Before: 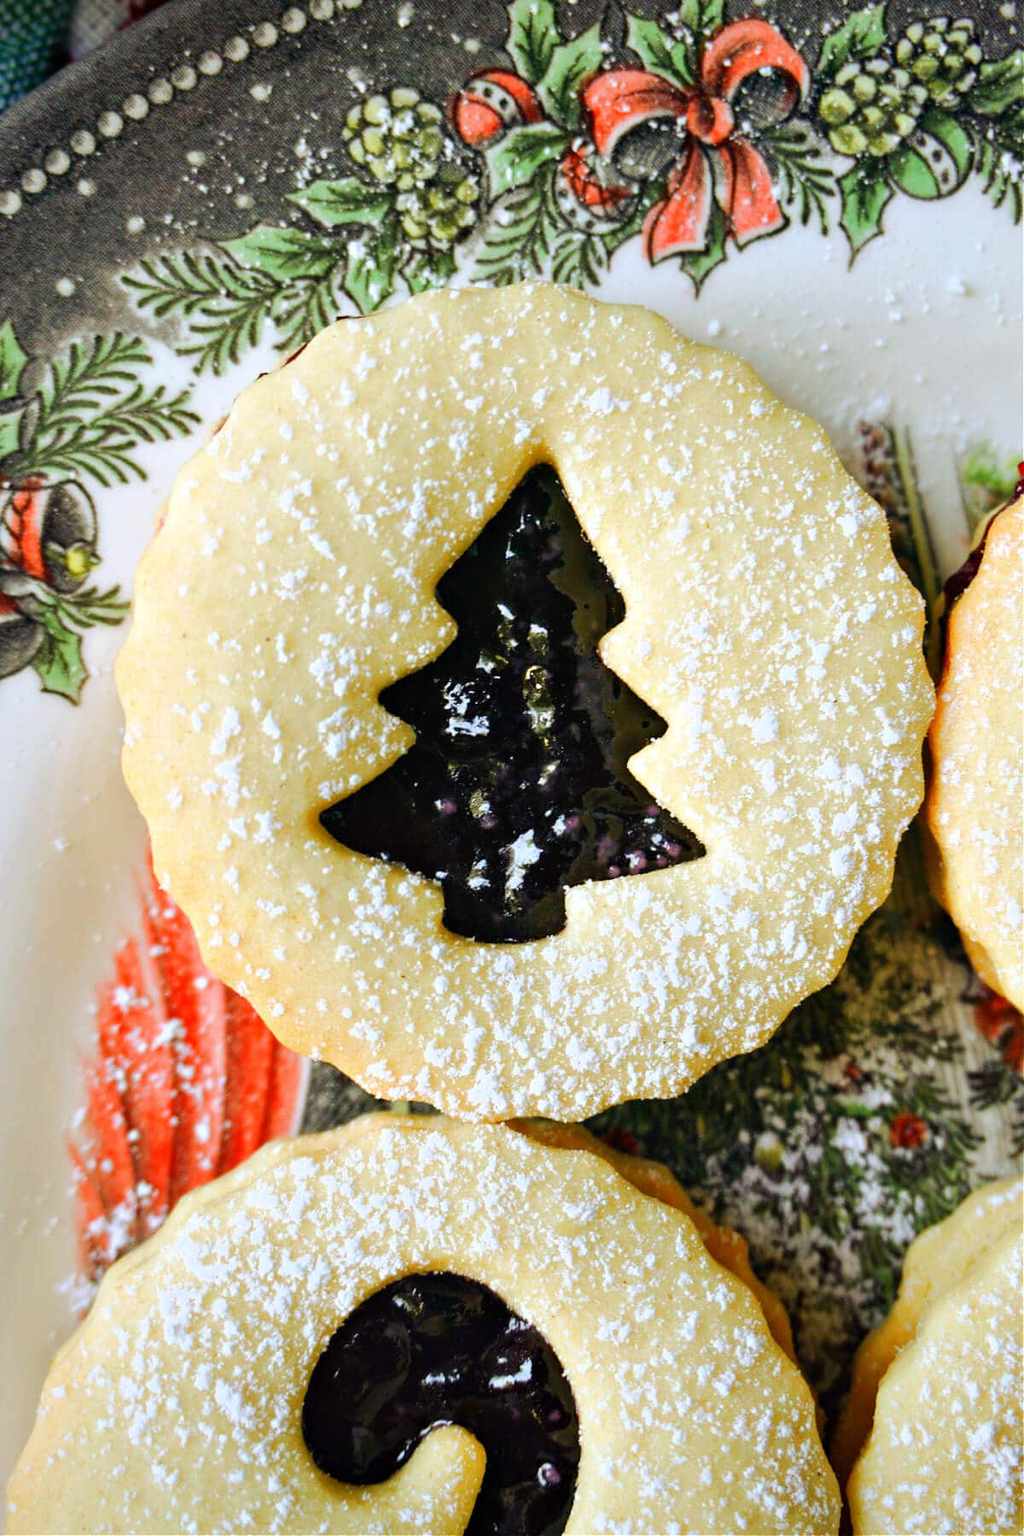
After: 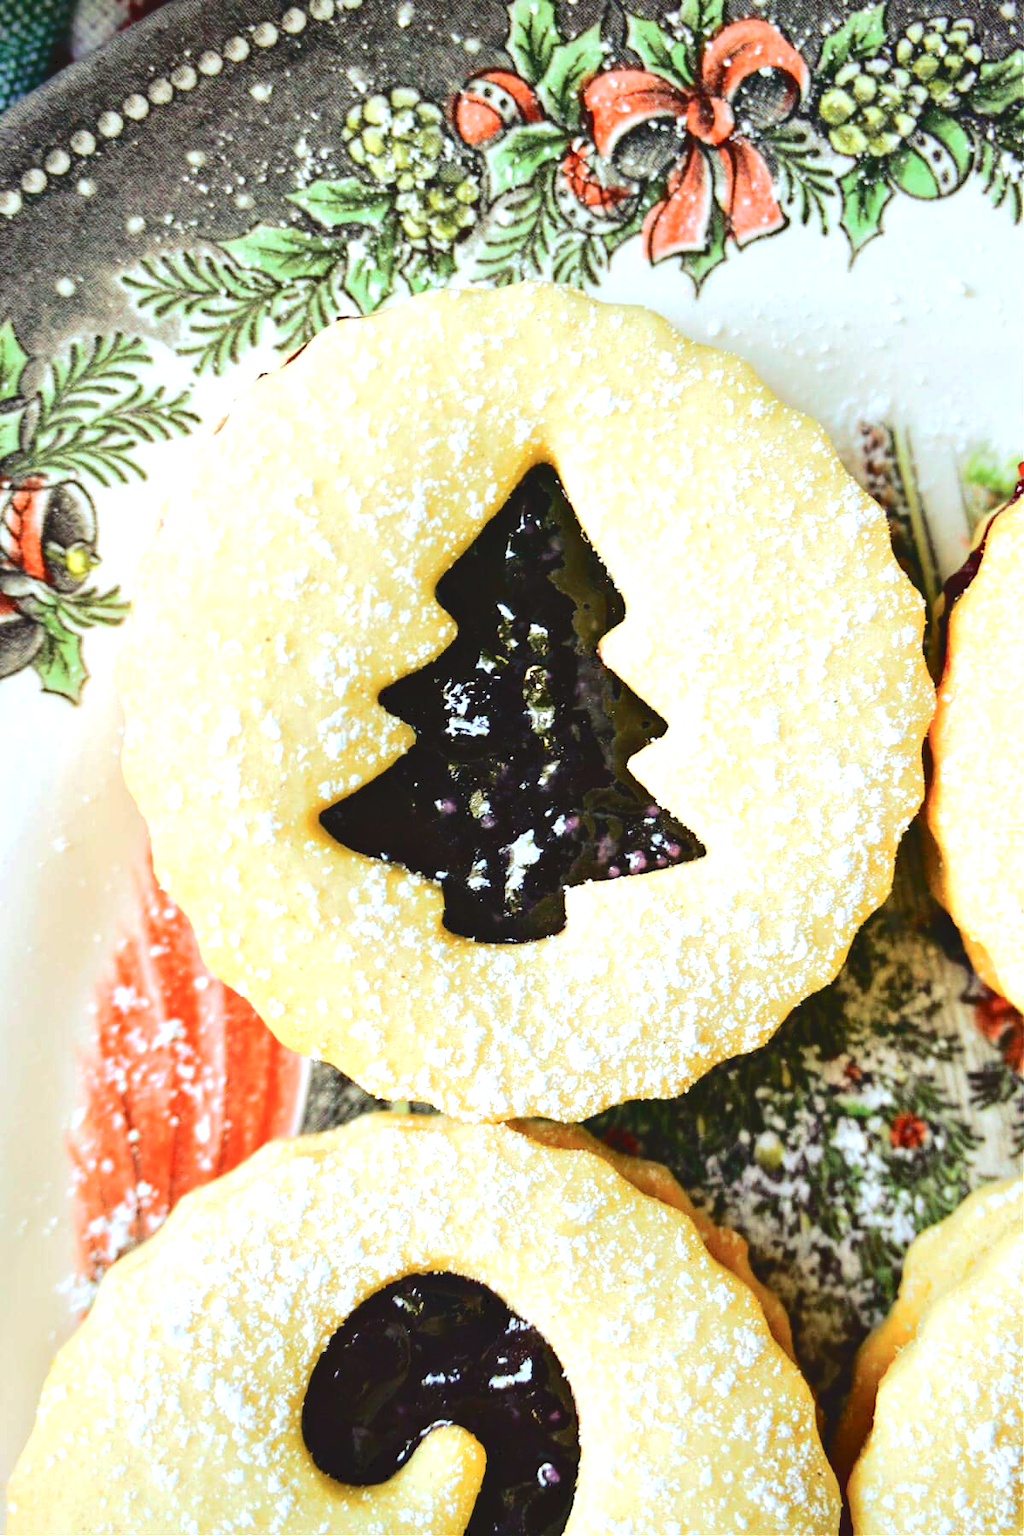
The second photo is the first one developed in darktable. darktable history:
exposure: exposure 0.611 EV, compensate highlight preservation false
tone curve: curves: ch0 [(0, 0) (0.003, 0.09) (0.011, 0.095) (0.025, 0.097) (0.044, 0.108) (0.069, 0.117) (0.1, 0.129) (0.136, 0.151) (0.177, 0.185) (0.224, 0.229) (0.277, 0.299) (0.335, 0.379) (0.399, 0.469) (0.468, 0.55) (0.543, 0.629) (0.623, 0.702) (0.709, 0.775) (0.801, 0.85) (0.898, 0.91) (1, 1)], color space Lab, independent channels, preserve colors none
color correction: highlights a* -2.95, highlights b* -2.87, shadows a* 1.97, shadows b* 2.88
